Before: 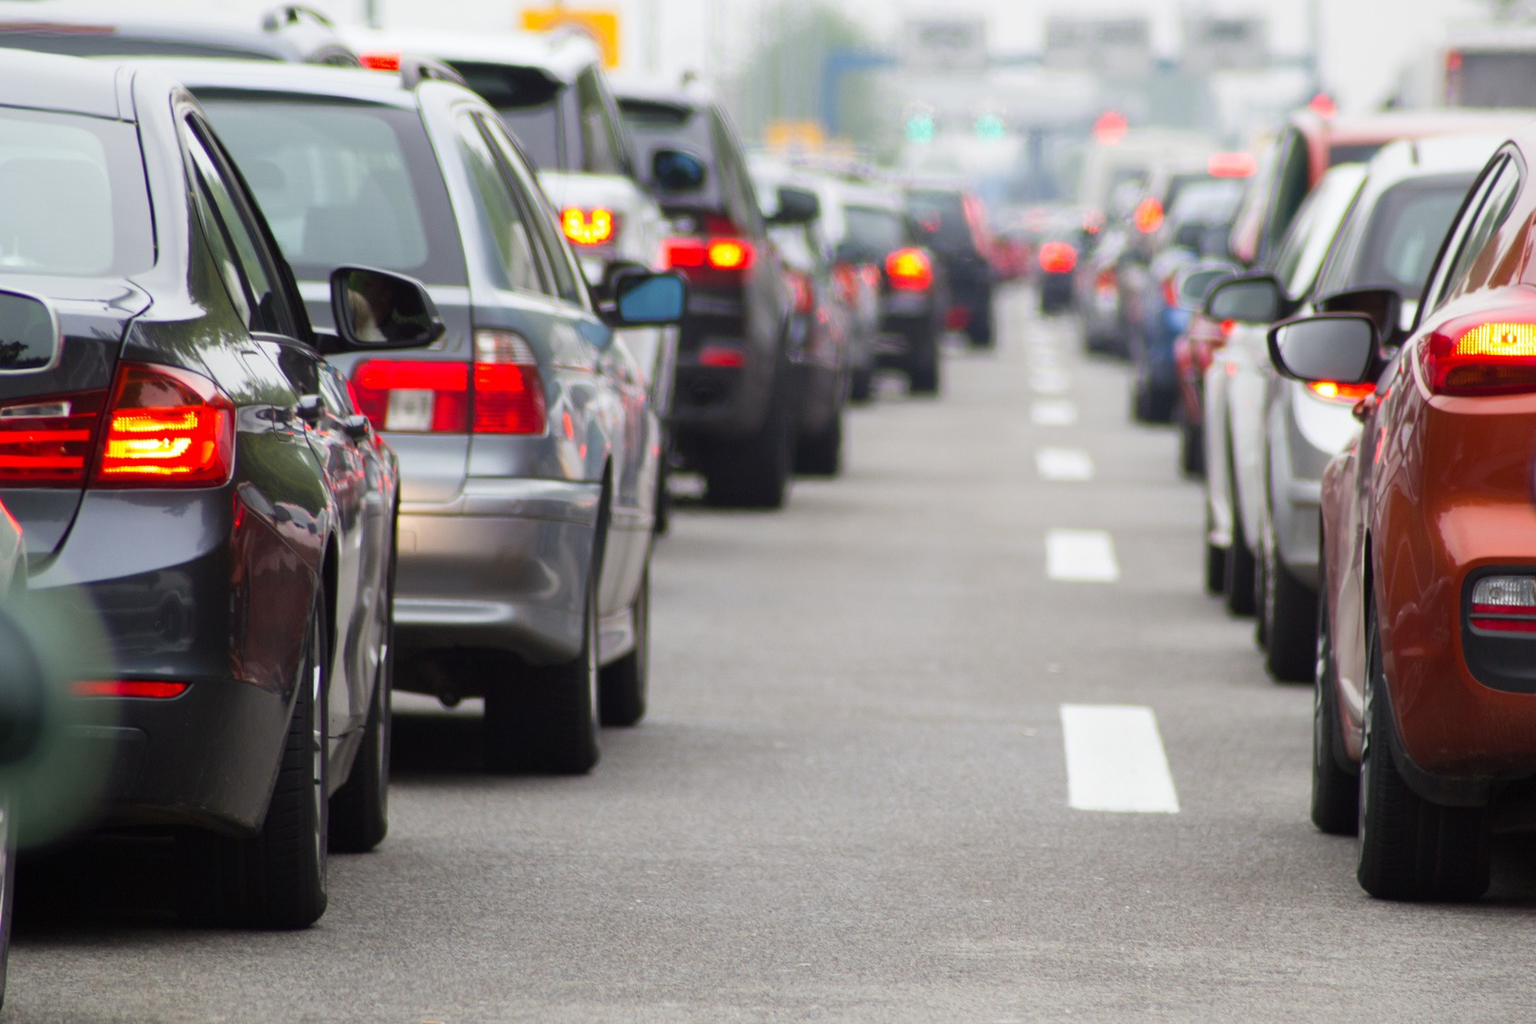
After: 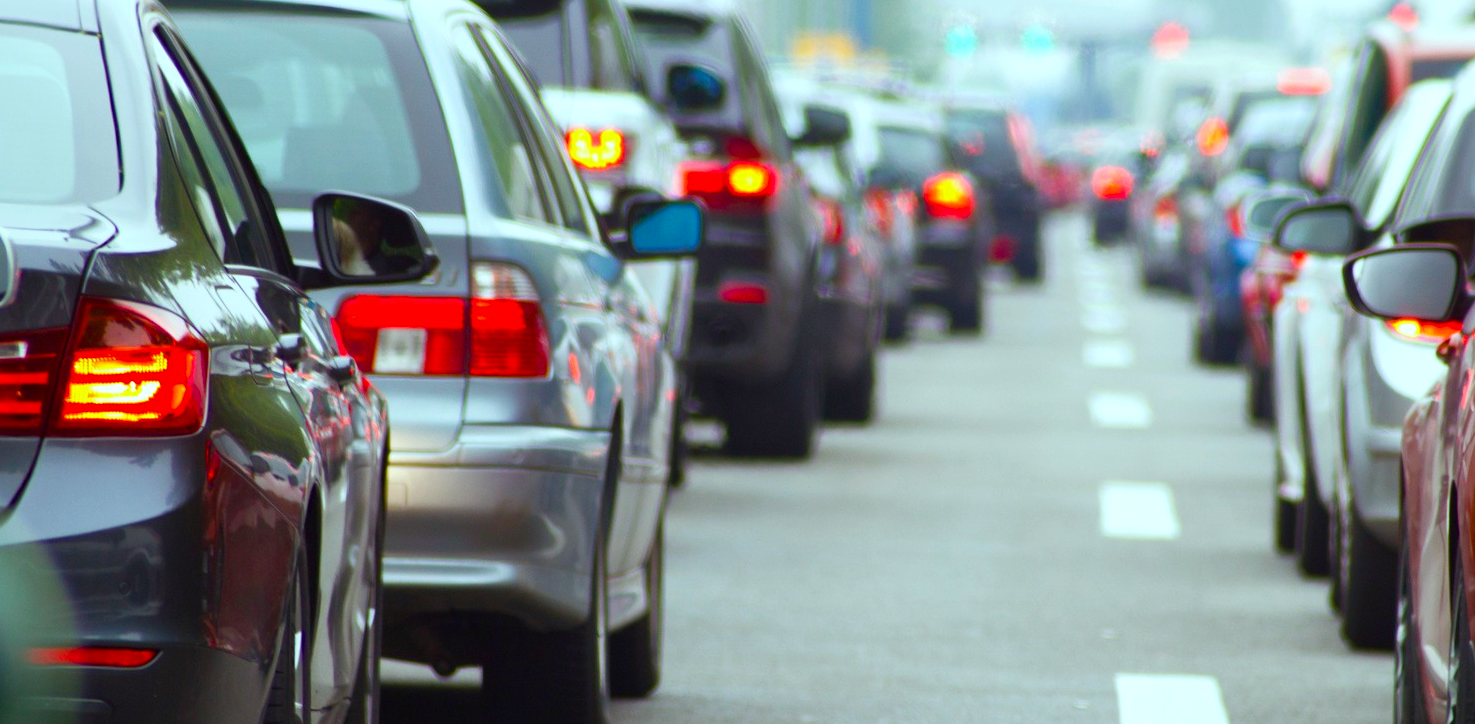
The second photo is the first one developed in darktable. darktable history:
color balance rgb: highlights gain › luminance 15.355%, highlights gain › chroma 3.92%, highlights gain › hue 206.55°, shadows fall-off 102.361%, perceptual saturation grading › global saturation 19.356%, perceptual saturation grading › highlights -25.512%, perceptual saturation grading › shadows 49.679%, mask middle-gray fulcrum 22.246%, global vibrance 20%
crop: left 2.968%, top 8.904%, right 9.619%, bottom 26.719%
tone equalizer: smoothing diameter 24.98%, edges refinement/feathering 10.41, preserve details guided filter
